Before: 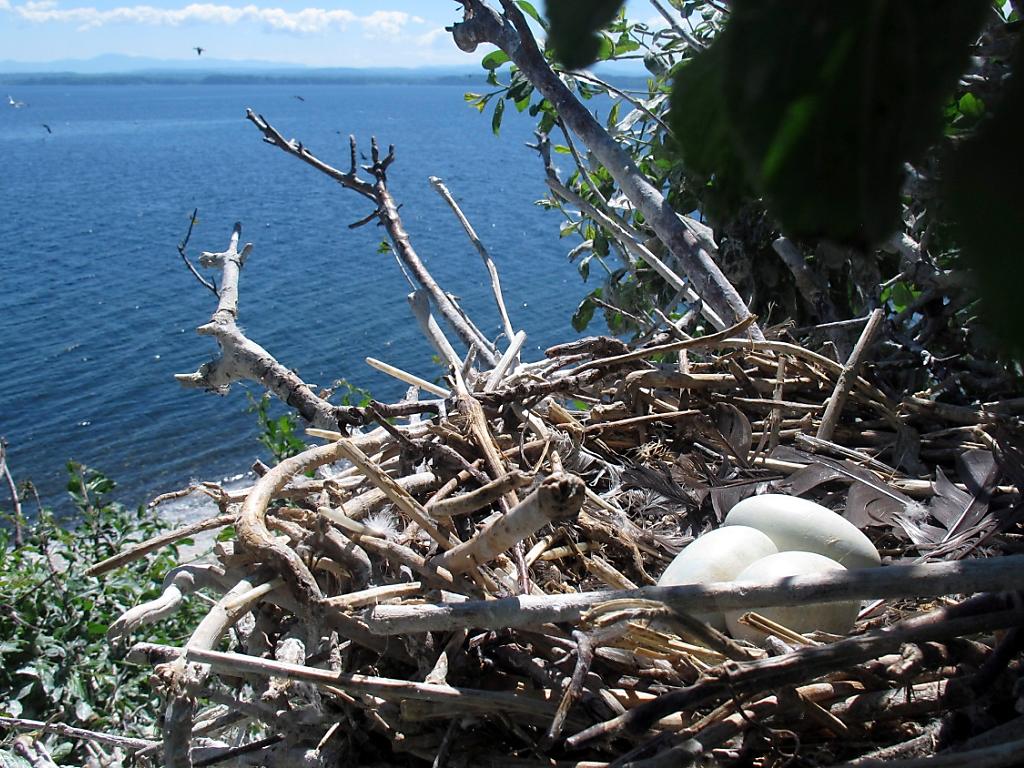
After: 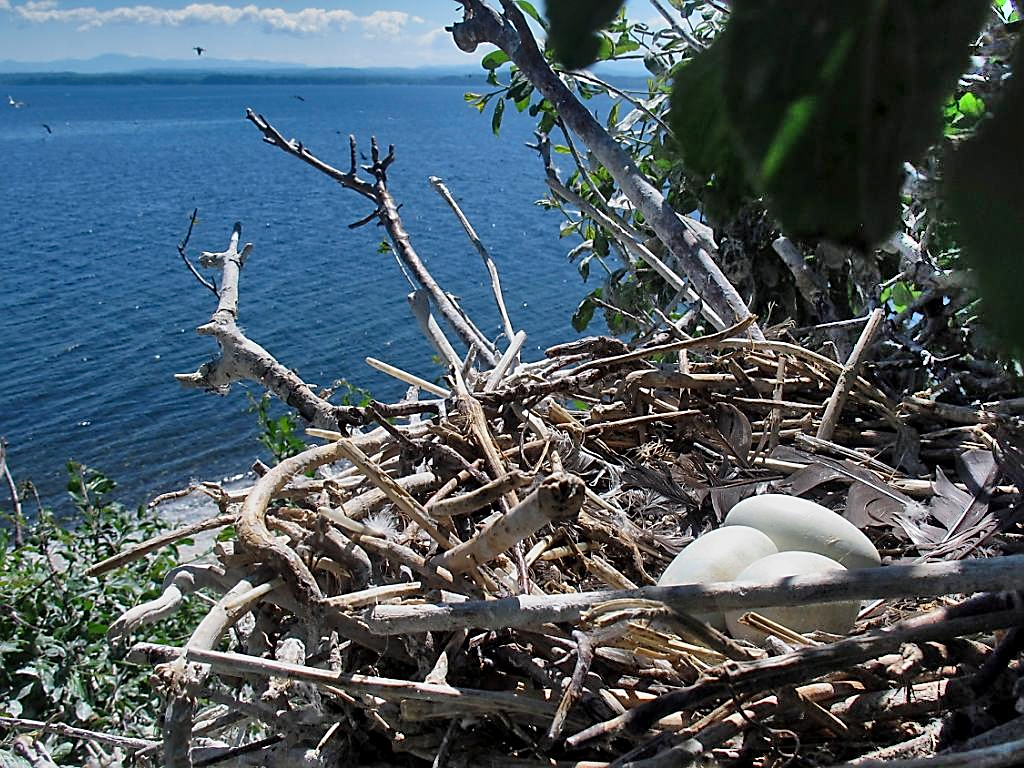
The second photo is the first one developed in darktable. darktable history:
local contrast: mode bilateral grid, contrast 20, coarseness 50, detail 120%, midtone range 0.2
sharpen: on, module defaults
shadows and highlights: shadows 80.73, white point adjustment -9.07, highlights -61.46, soften with gaussian
